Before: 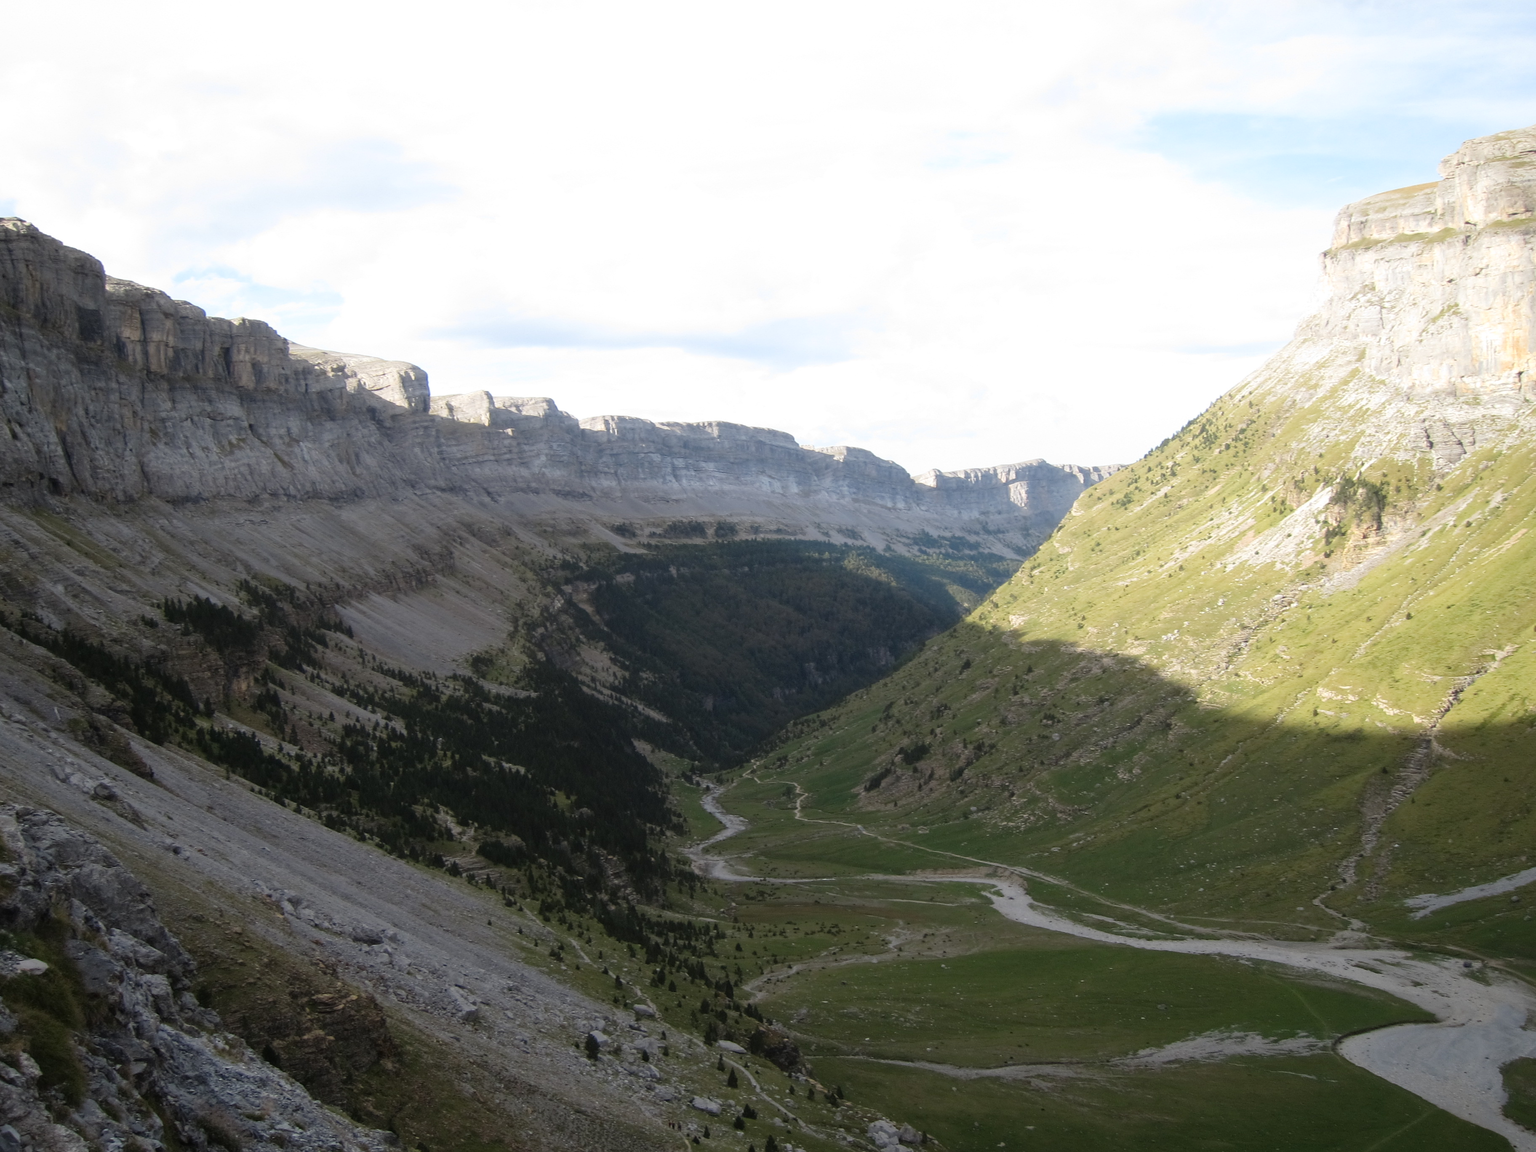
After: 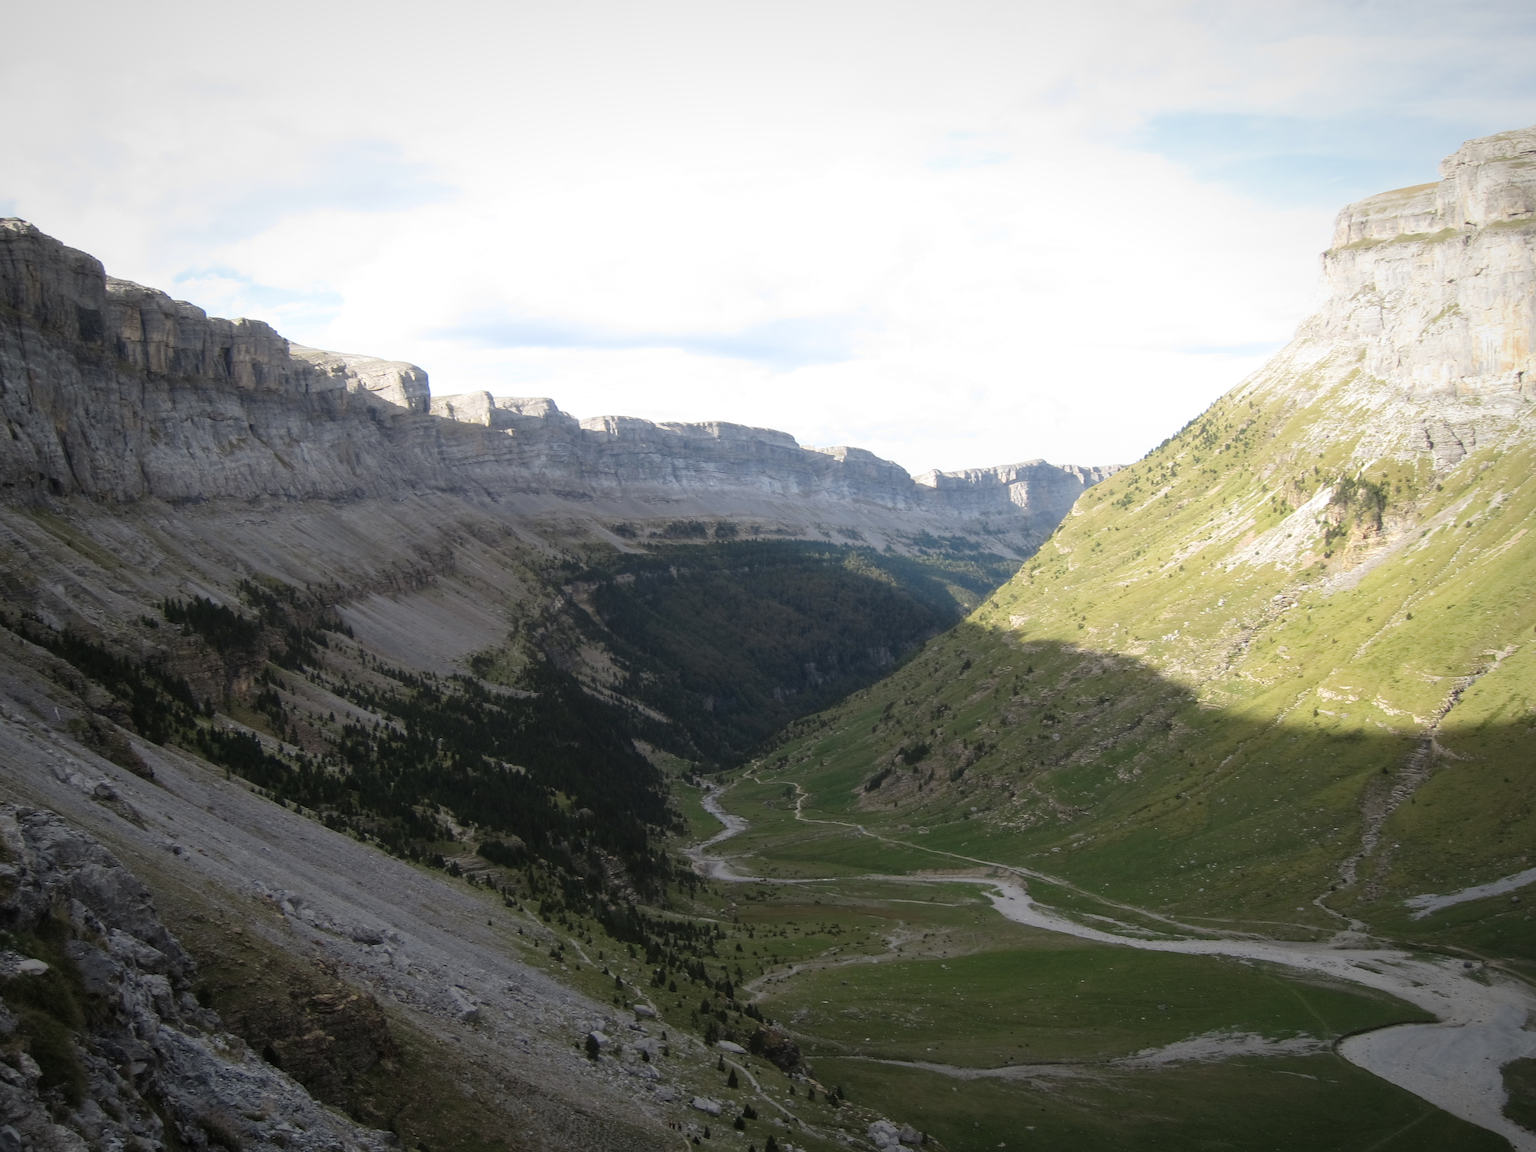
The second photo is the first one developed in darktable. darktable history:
vignetting: fall-off radius 100.32%, width/height ratio 1.342
